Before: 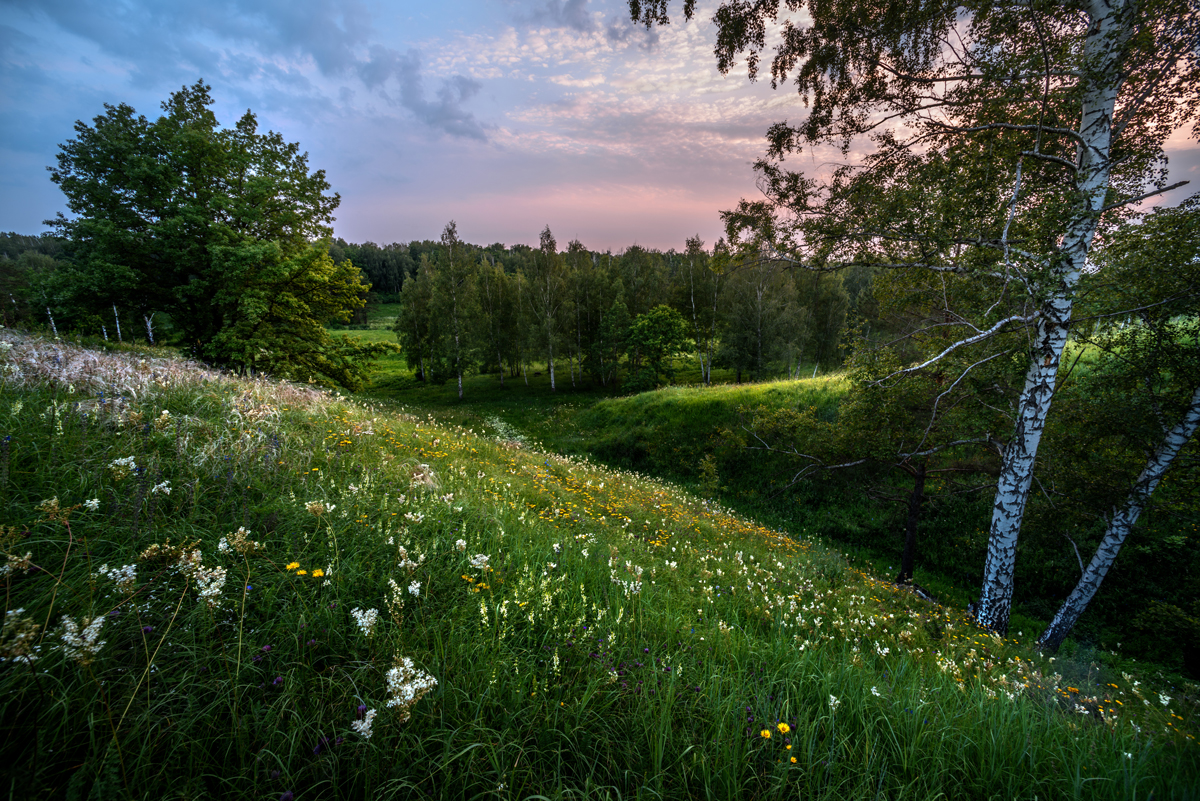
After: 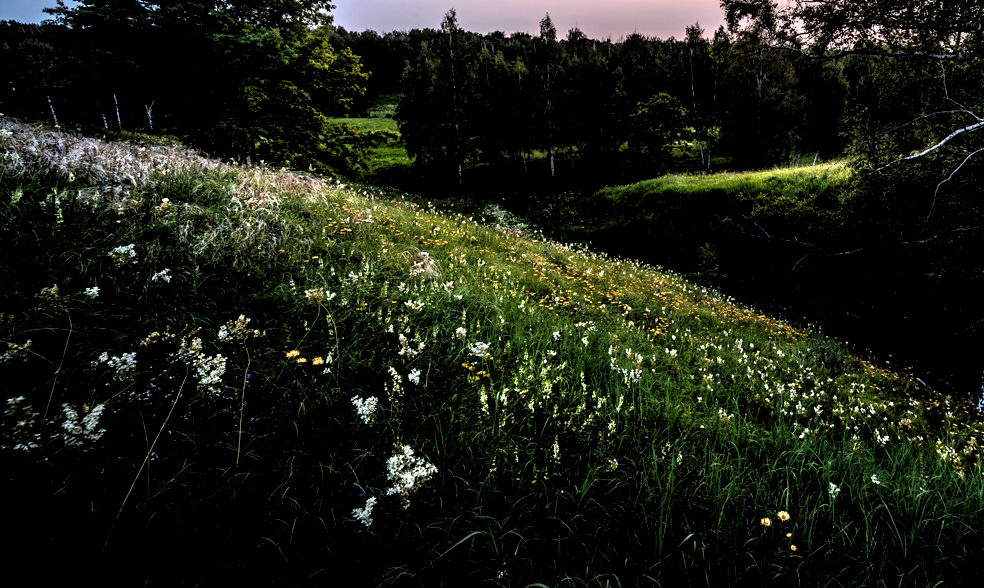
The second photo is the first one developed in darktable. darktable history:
crop: top 26.531%, right 17.959%
rgb levels: levels [[0.034, 0.472, 0.904], [0, 0.5, 1], [0, 0.5, 1]]
filmic rgb: black relative exposure -9.08 EV, white relative exposure 2.3 EV, hardness 7.49
